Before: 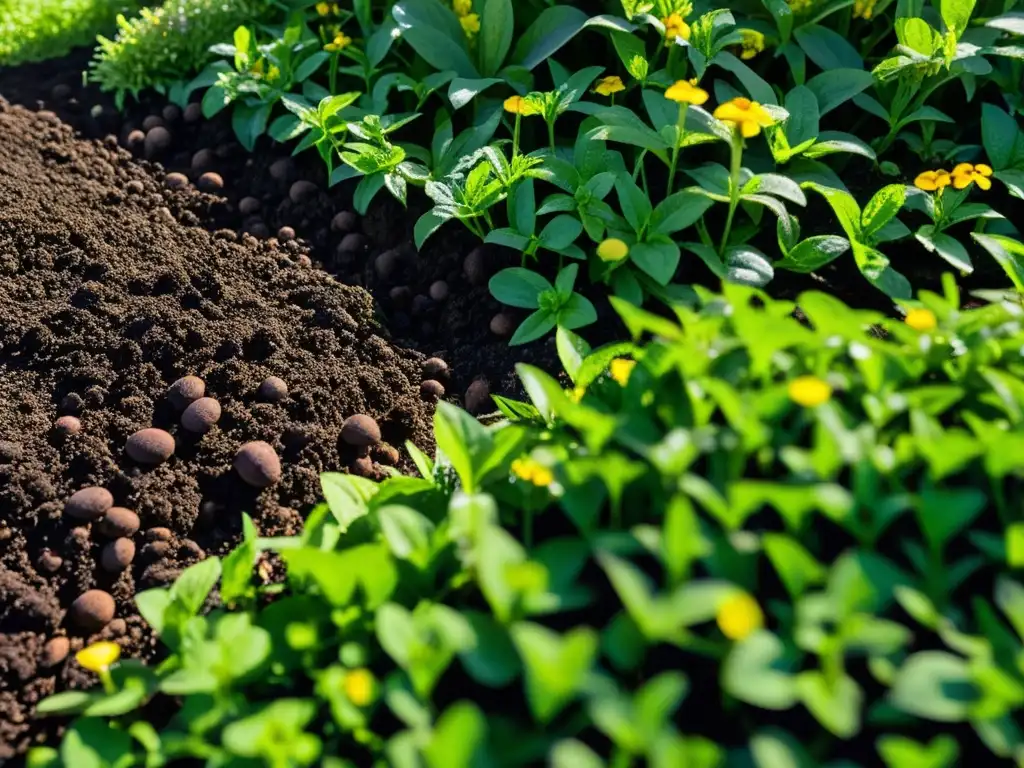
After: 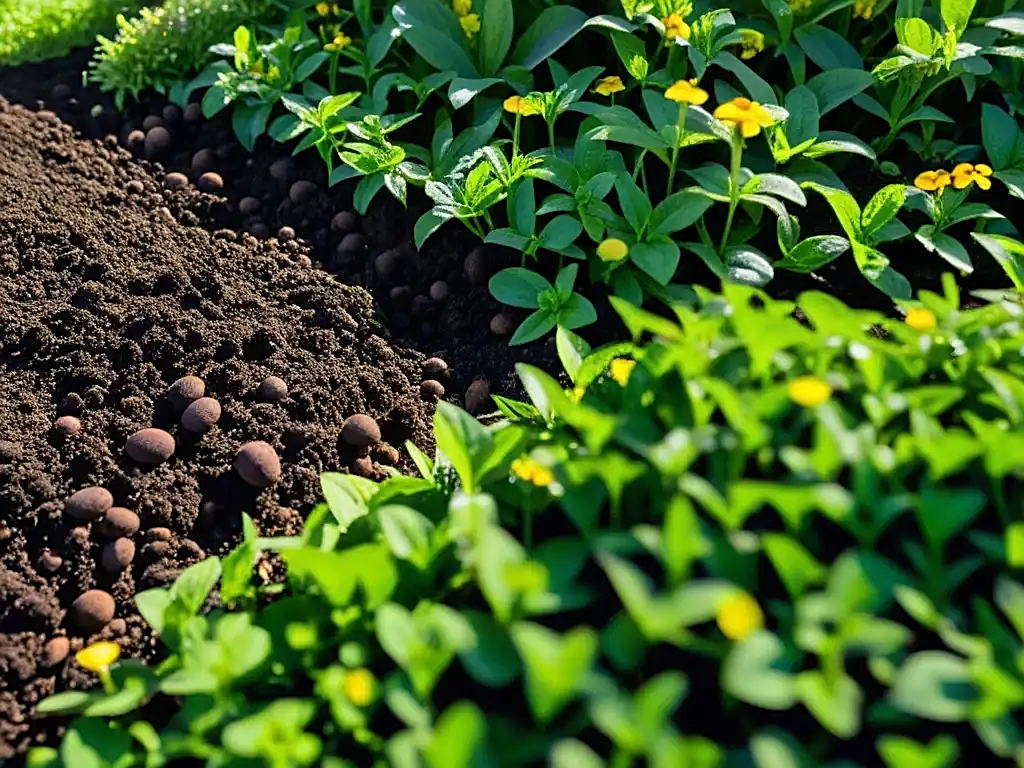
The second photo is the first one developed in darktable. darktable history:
sharpen: on, module defaults
tone equalizer: mask exposure compensation -0.489 EV
